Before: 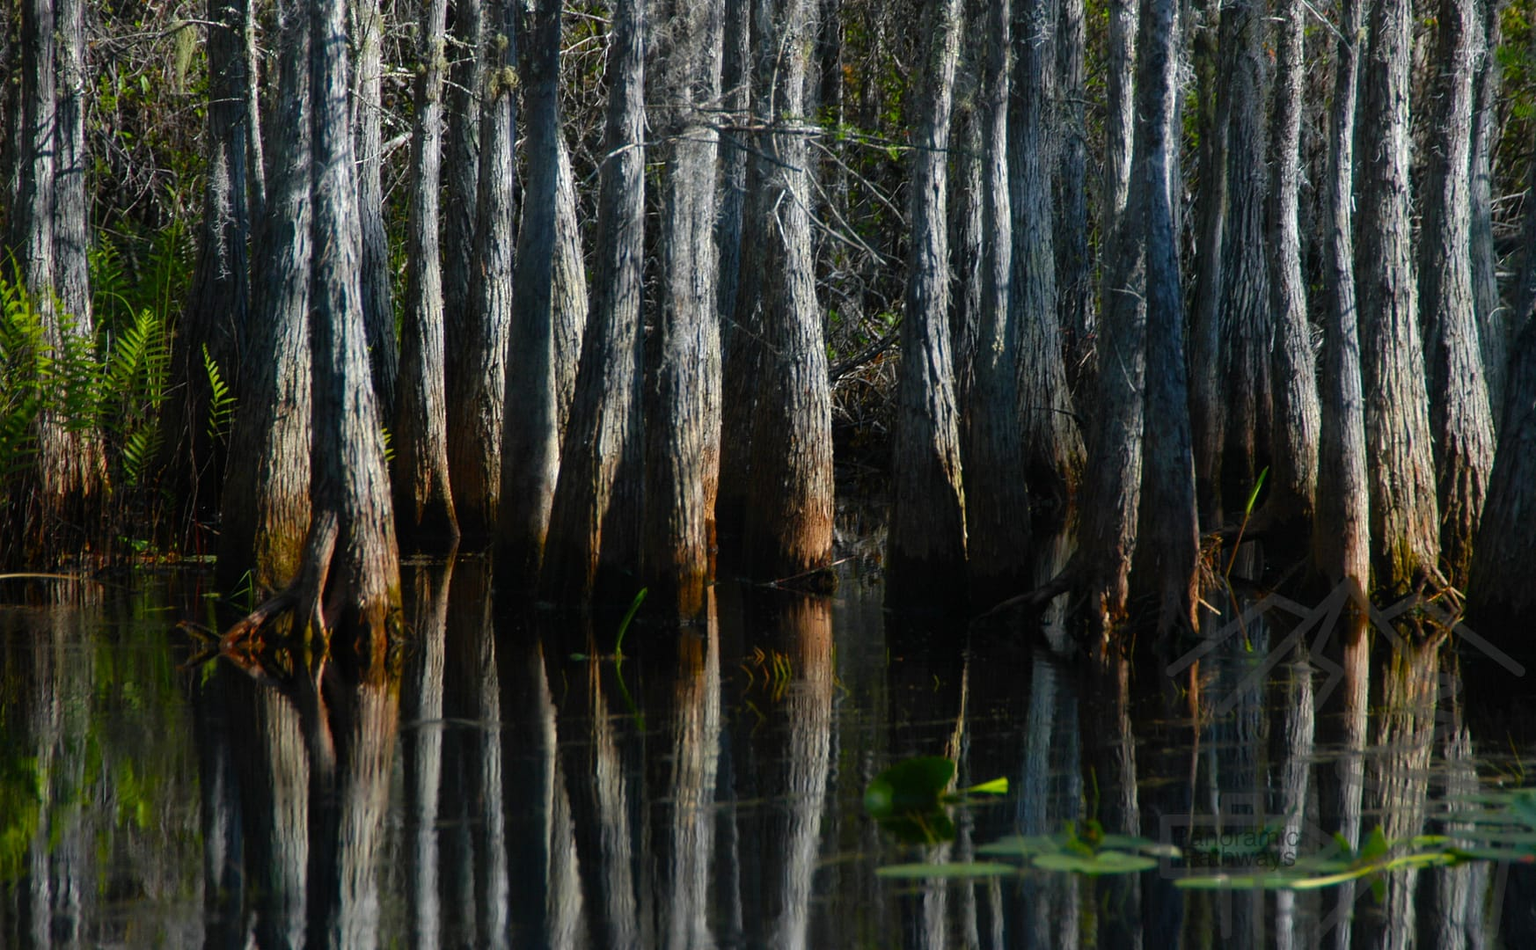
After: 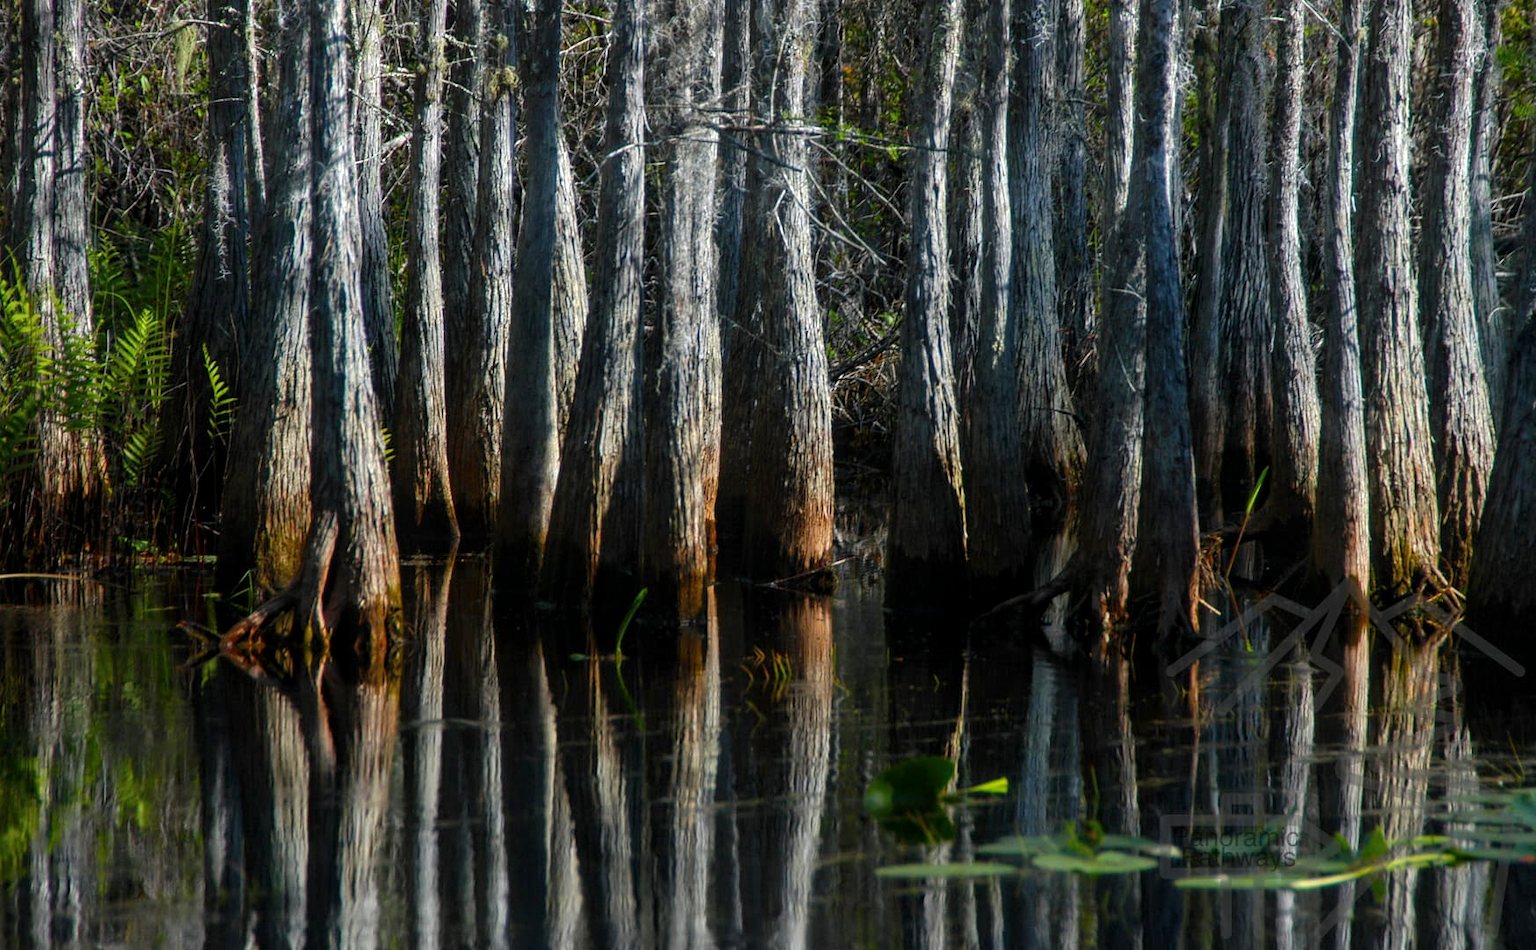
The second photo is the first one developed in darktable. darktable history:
local contrast: on, module defaults
exposure: exposure 0.2 EV, compensate highlight preservation false
